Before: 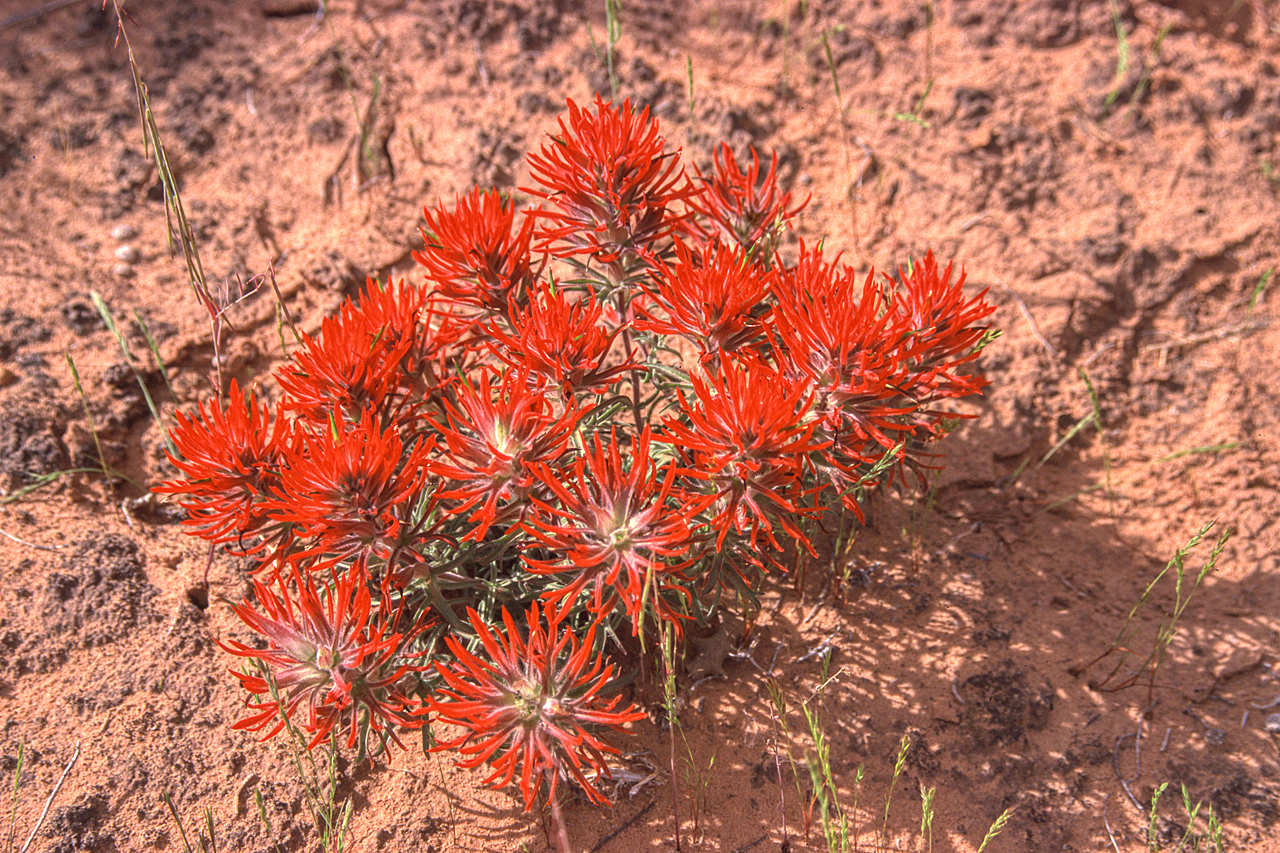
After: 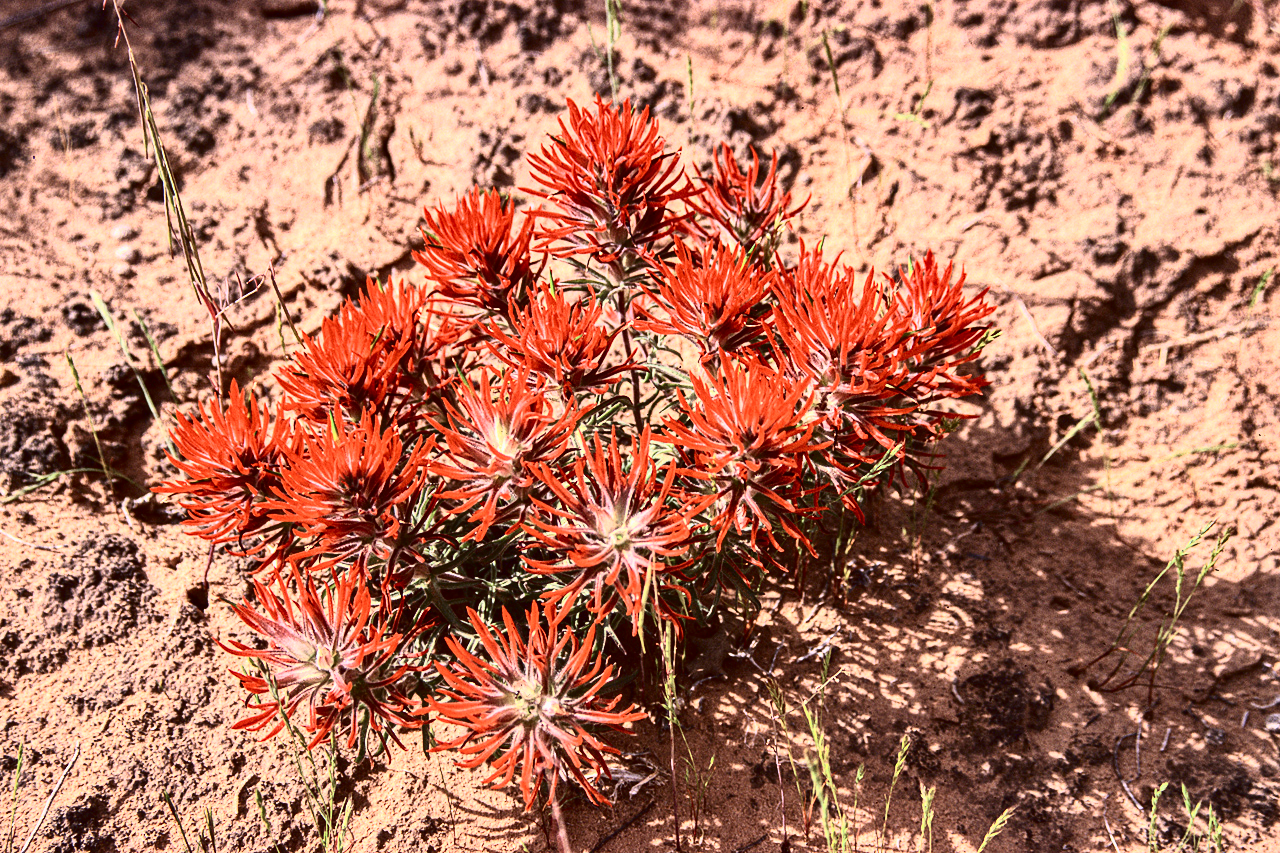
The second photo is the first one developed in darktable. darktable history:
tone curve: curves: ch0 [(0, 0) (0.003, 0.001) (0.011, 0.005) (0.025, 0.009) (0.044, 0.014) (0.069, 0.018) (0.1, 0.025) (0.136, 0.029) (0.177, 0.042) (0.224, 0.064) (0.277, 0.107) (0.335, 0.182) (0.399, 0.3) (0.468, 0.462) (0.543, 0.639) (0.623, 0.802) (0.709, 0.916) (0.801, 0.963) (0.898, 0.988) (1, 1)], color space Lab, independent channels, preserve colors none
shadows and highlights: shadows 43.83, white point adjustment -1.53, soften with gaussian
